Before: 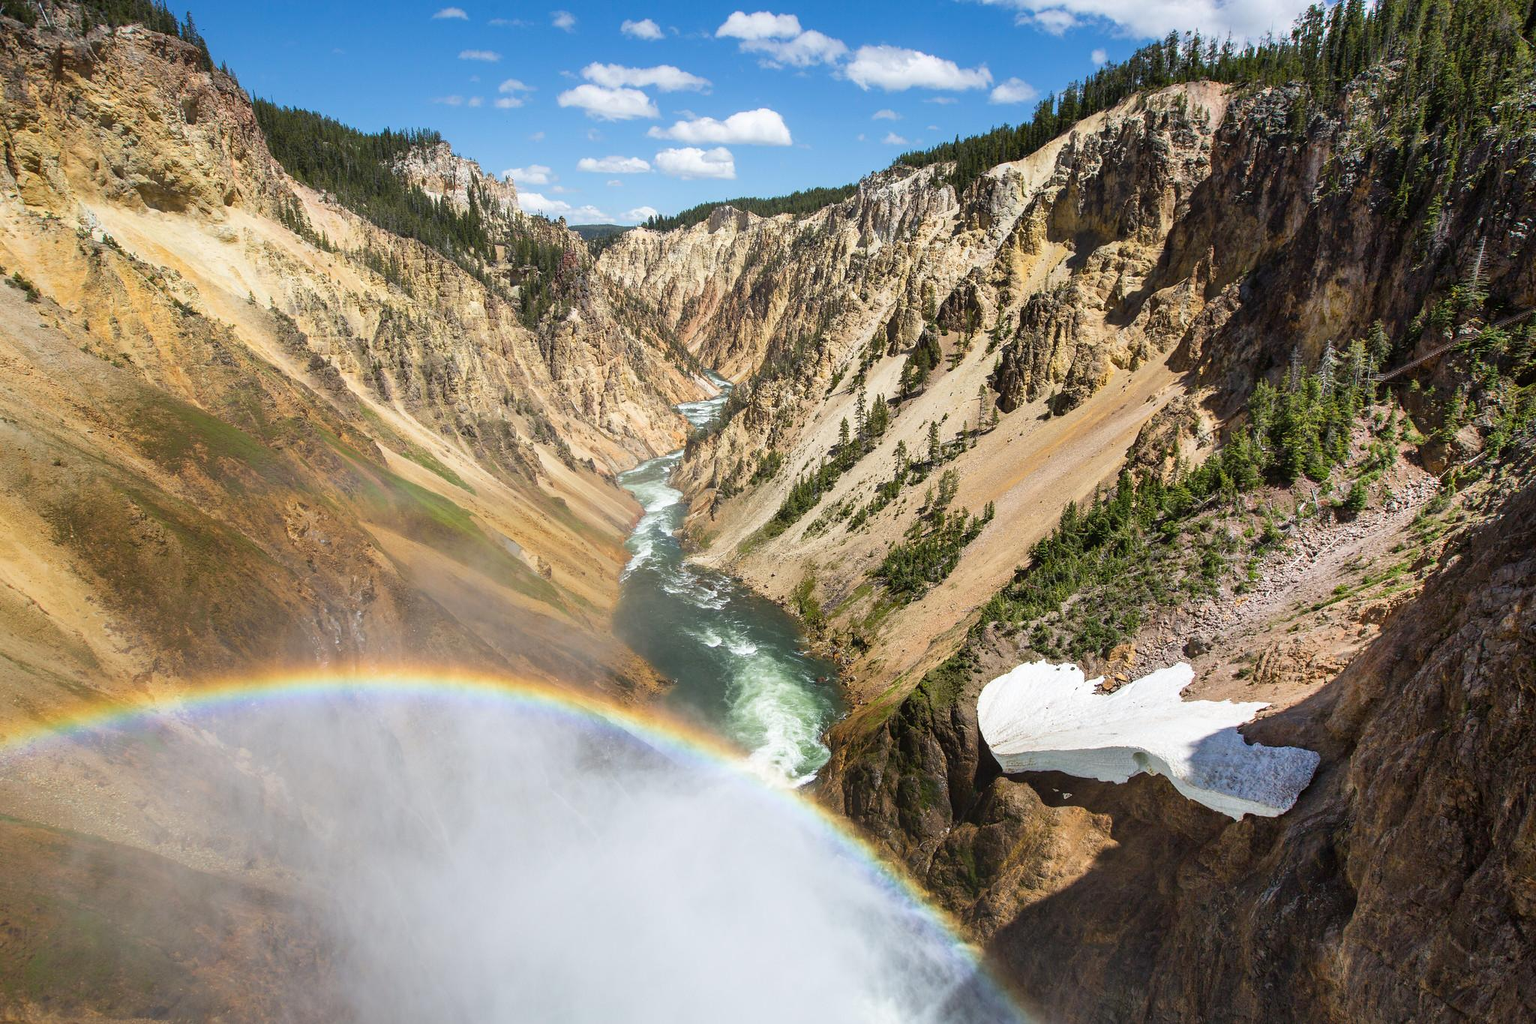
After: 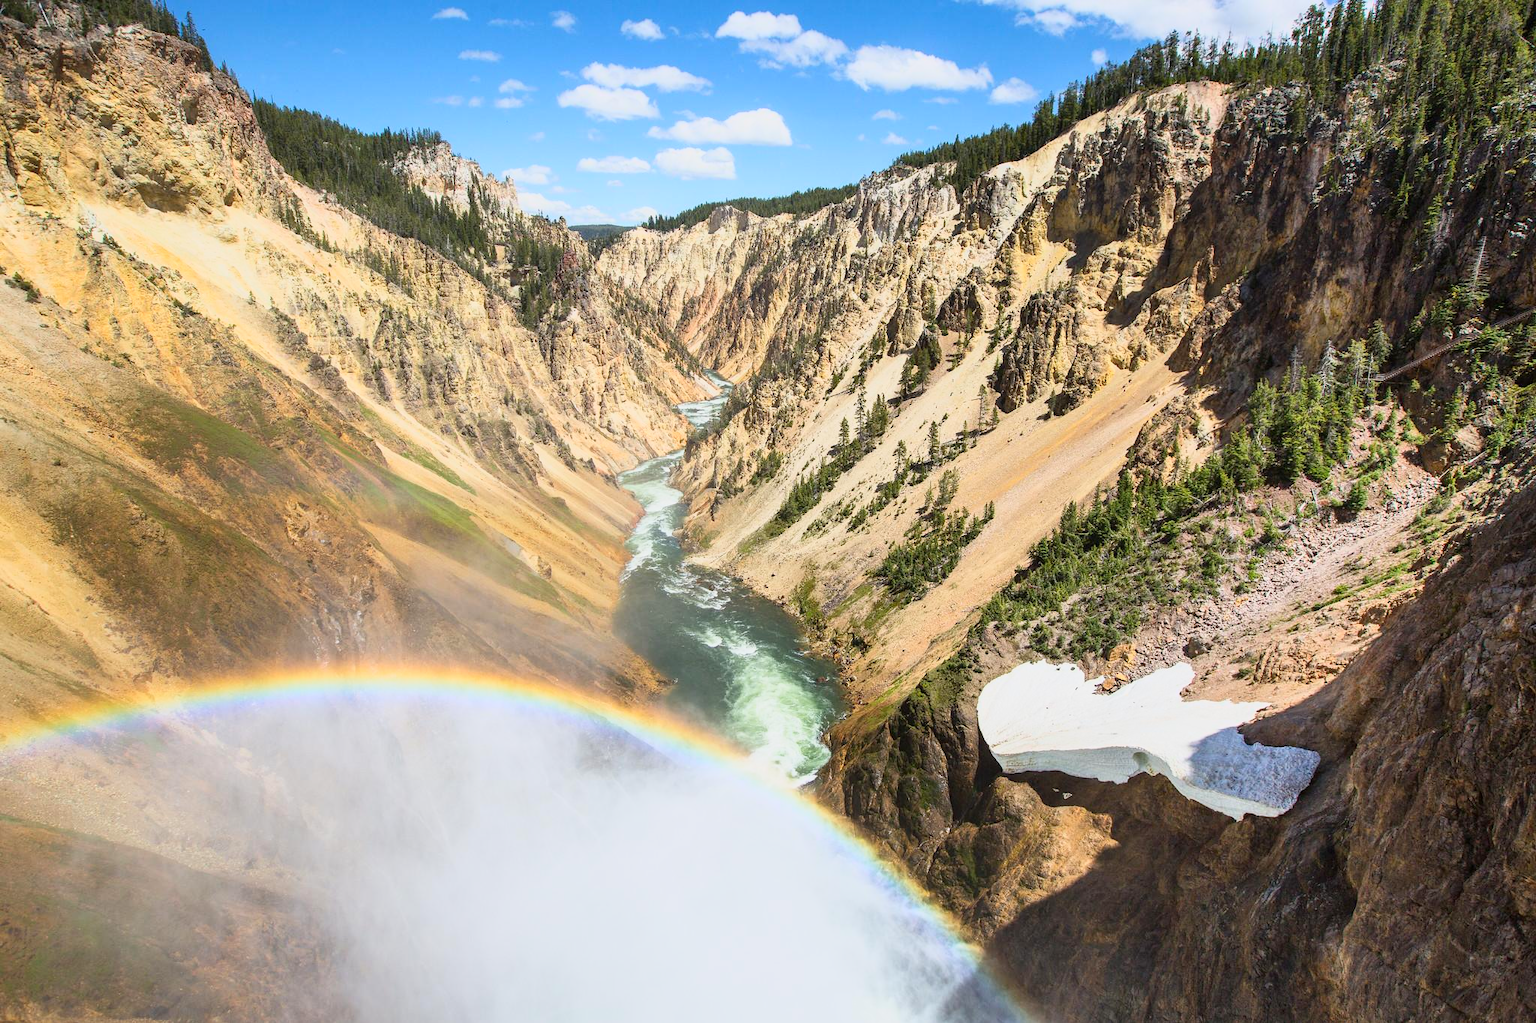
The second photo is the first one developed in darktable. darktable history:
base curve: curves: ch0 [(0, 0) (0.088, 0.125) (0.176, 0.251) (0.354, 0.501) (0.613, 0.749) (1, 0.877)]
